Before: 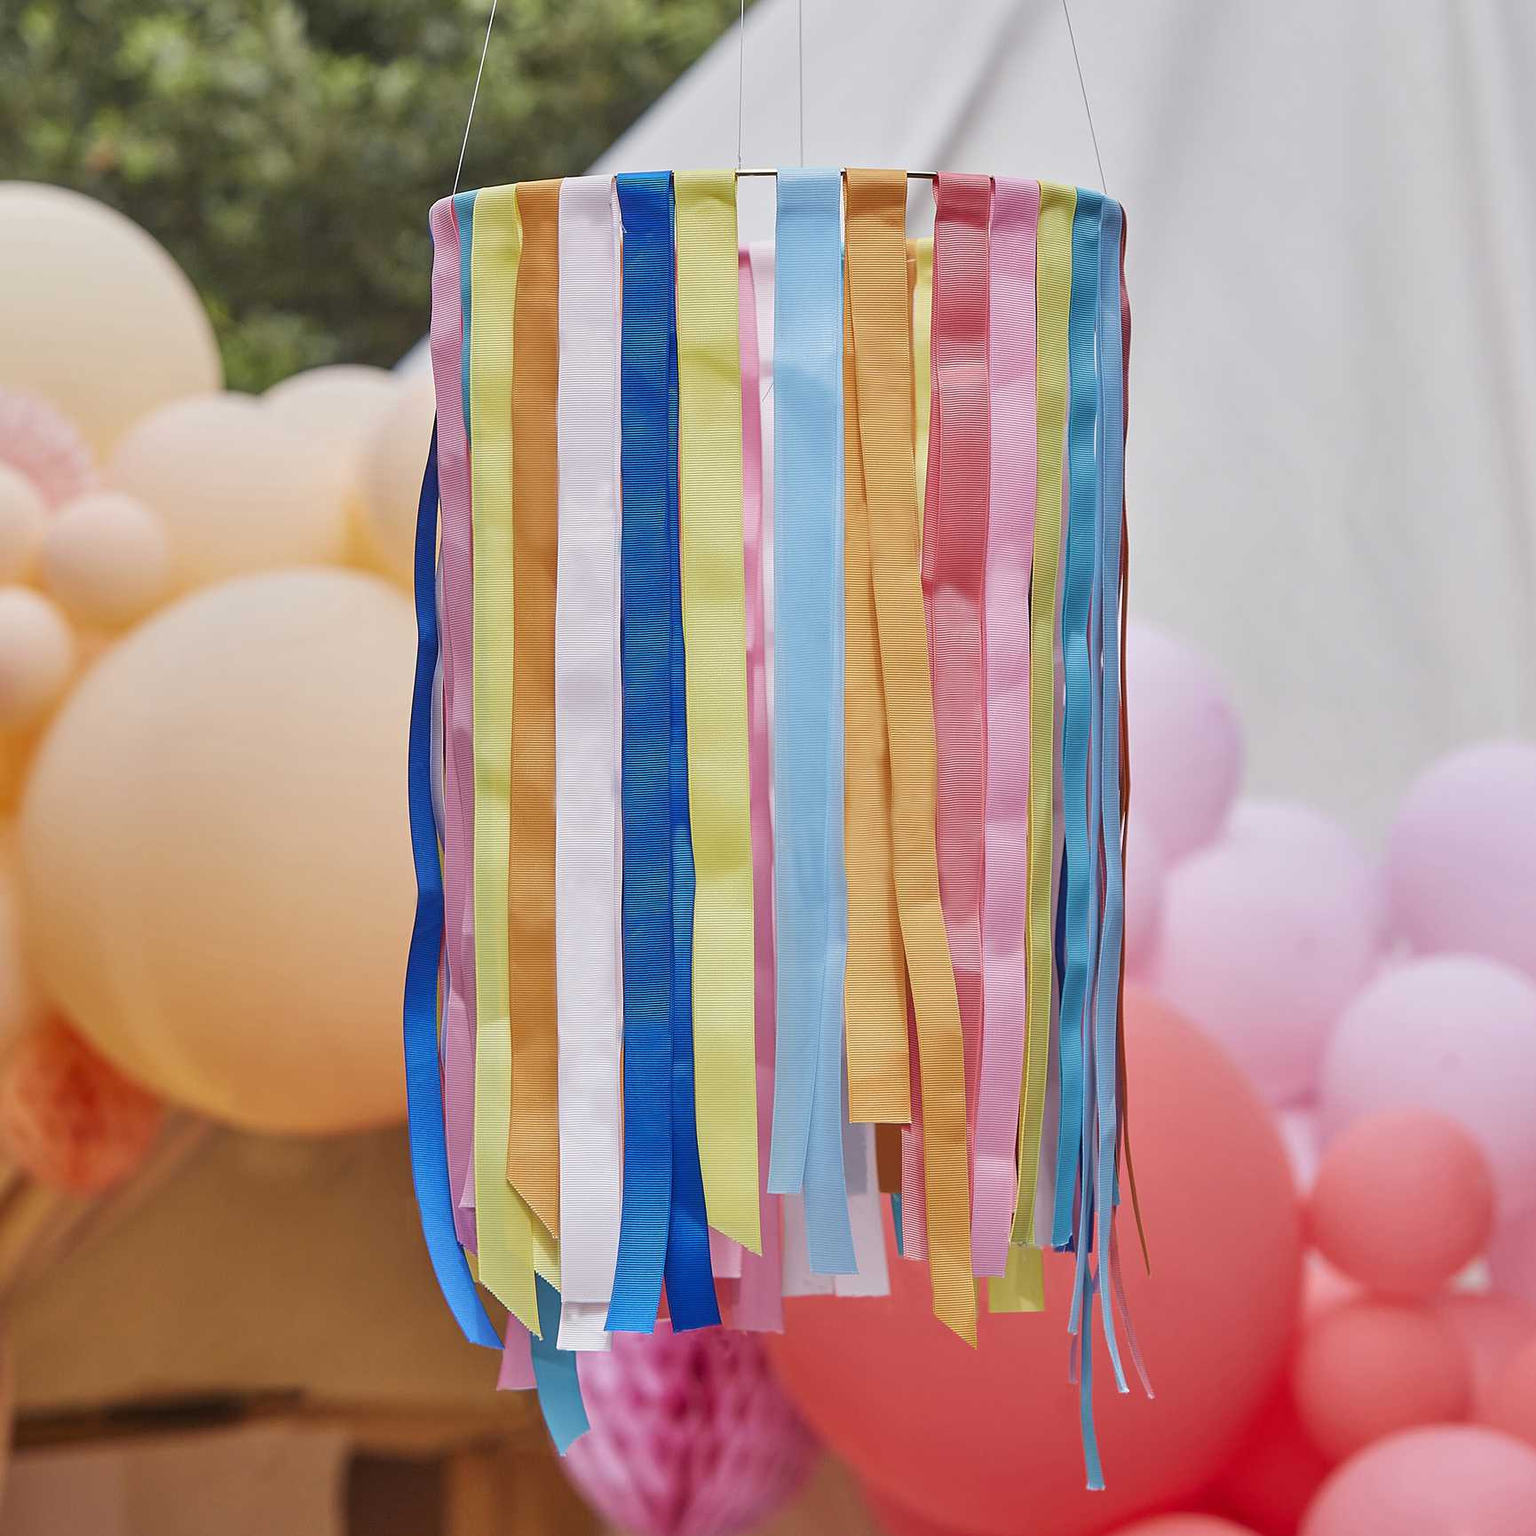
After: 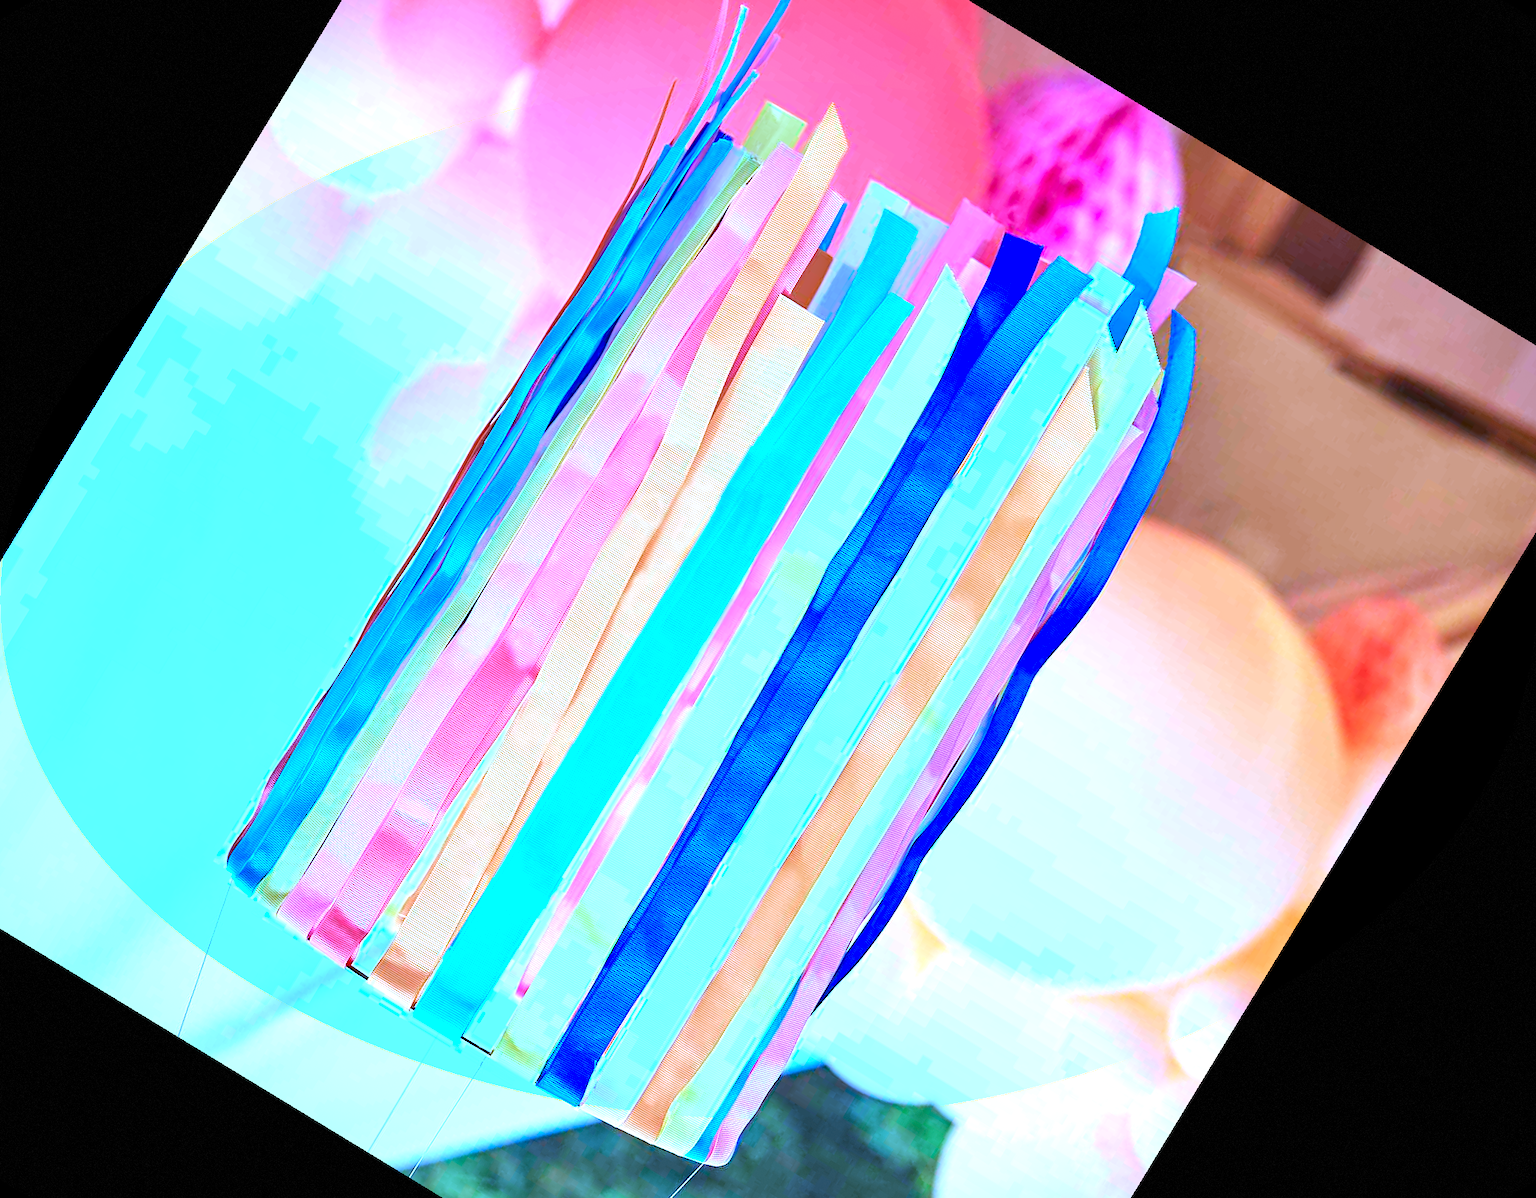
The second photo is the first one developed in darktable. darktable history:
exposure: exposure 1.137 EV, compensate highlight preservation false
color calibration: illuminant as shot in camera, x 0.462, y 0.419, temperature 2651.64 K
crop and rotate: angle 148.68°, left 9.111%, top 15.603%, right 4.588%, bottom 17.041%
haze removal: compatibility mode true, adaptive false
vignetting: fall-off start 100%, brightness -0.406, saturation -0.3, width/height ratio 1.324, dithering 8-bit output, unbound false
contrast brightness saturation: contrast 0.08, saturation 0.2
